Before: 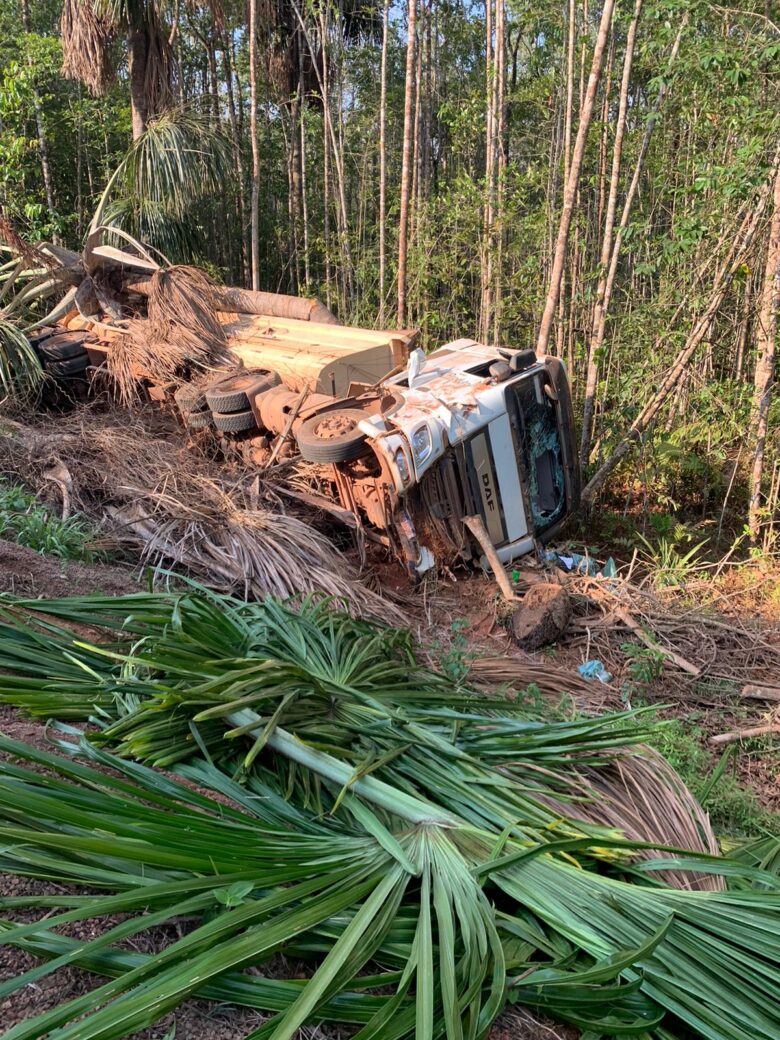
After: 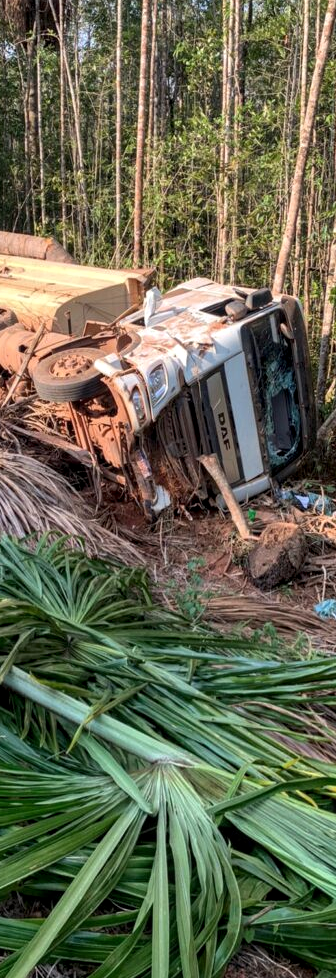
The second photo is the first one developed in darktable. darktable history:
crop: left 33.86%, top 5.933%, right 22.974%
local contrast: detail 130%
